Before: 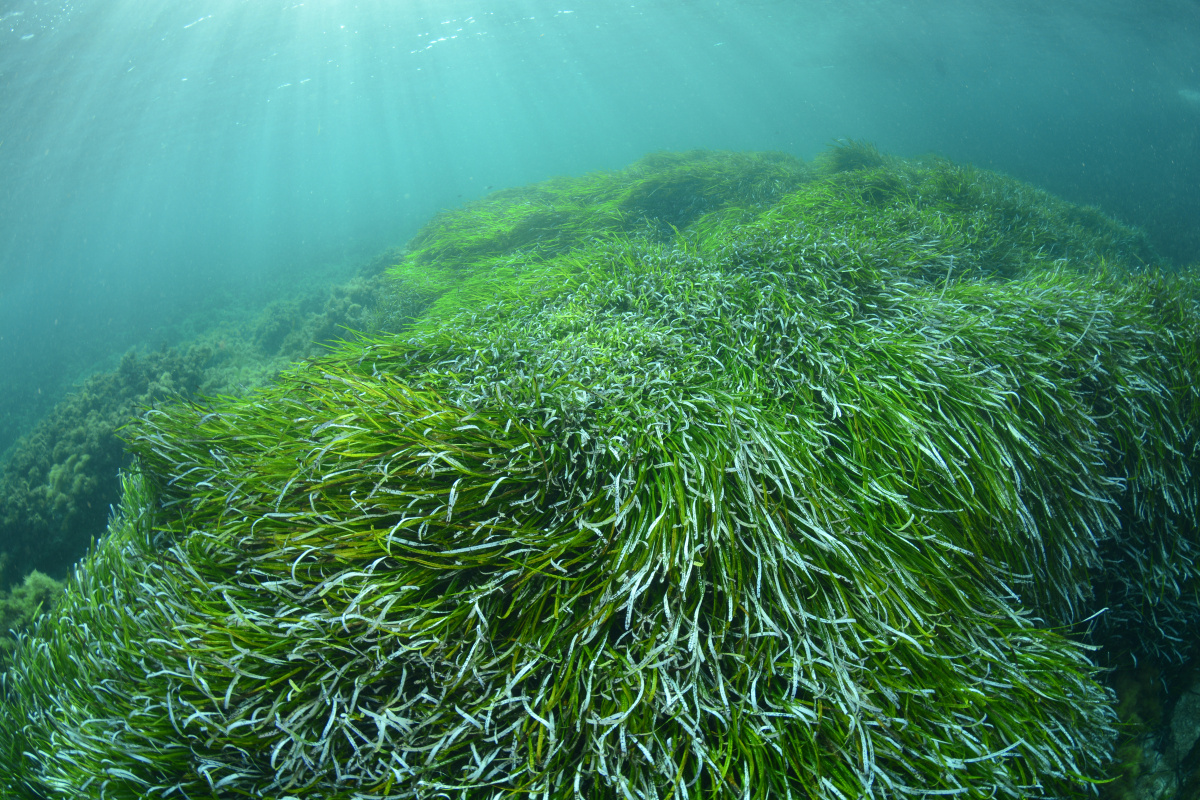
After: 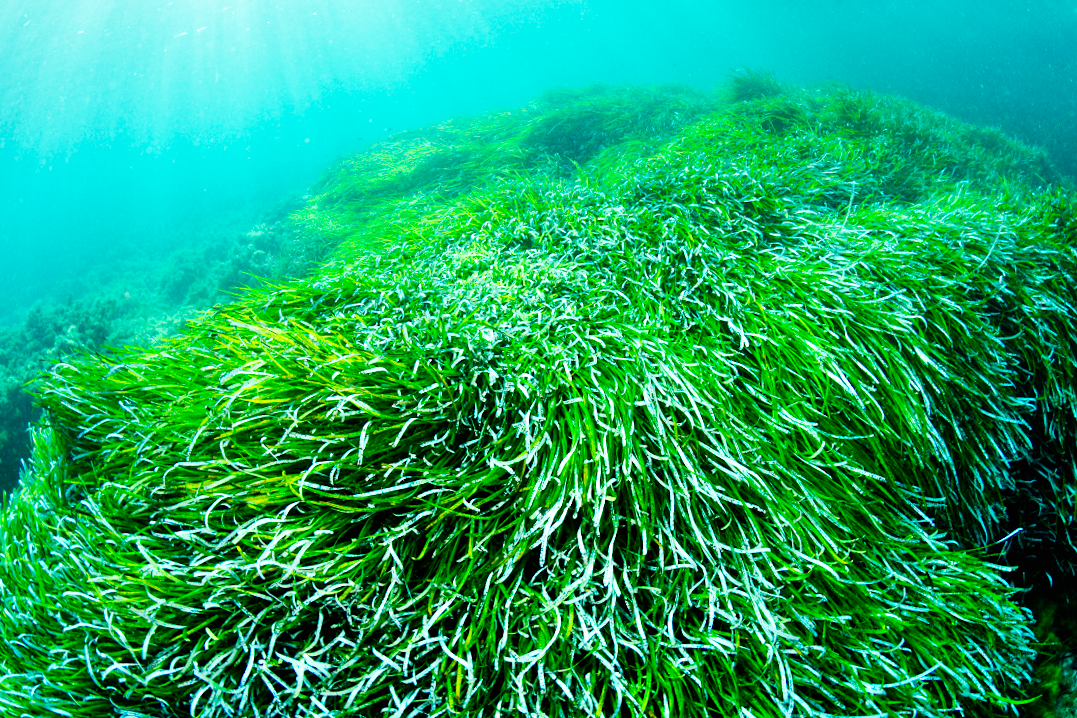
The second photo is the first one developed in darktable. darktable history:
base curve: curves: ch0 [(0, 0) (0.007, 0.004) (0.027, 0.03) (0.046, 0.07) (0.207, 0.54) (0.442, 0.872) (0.673, 0.972) (1, 1)], preserve colors none
crop and rotate: angle 1.96°, left 5.673%, top 5.673%
shadows and highlights: low approximation 0.01, soften with gaussian
exposure: black level correction 0.009, compensate highlight preservation false
